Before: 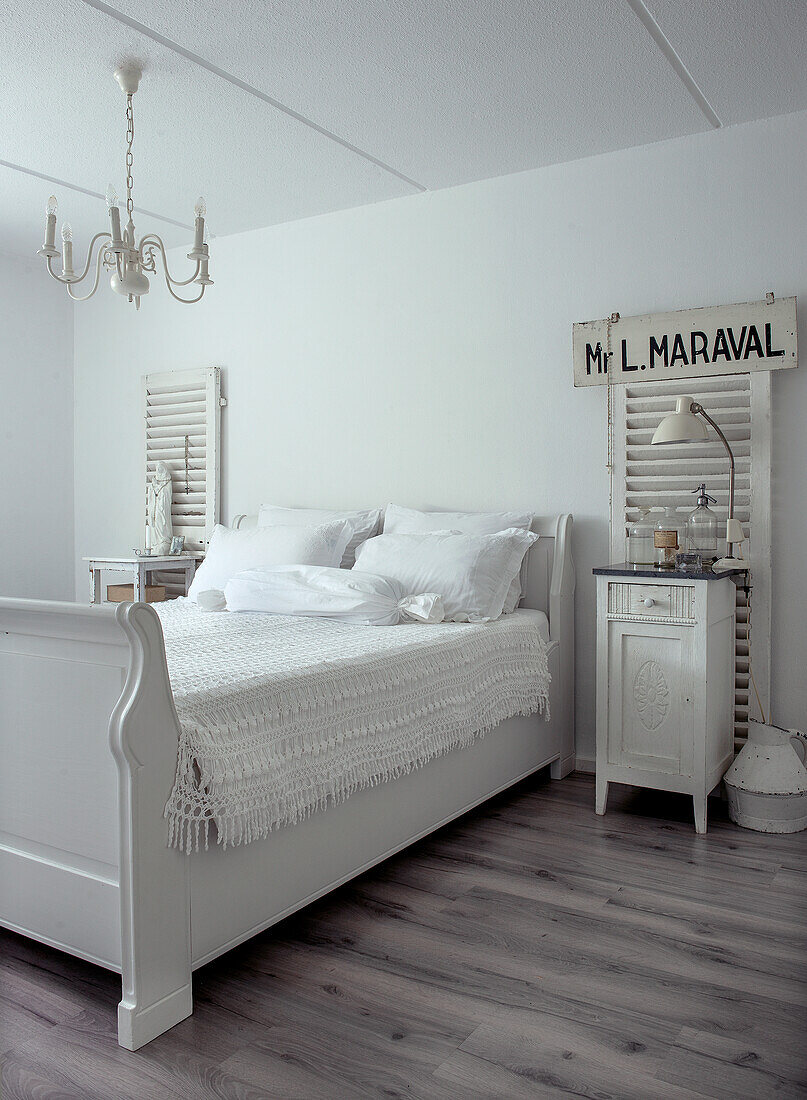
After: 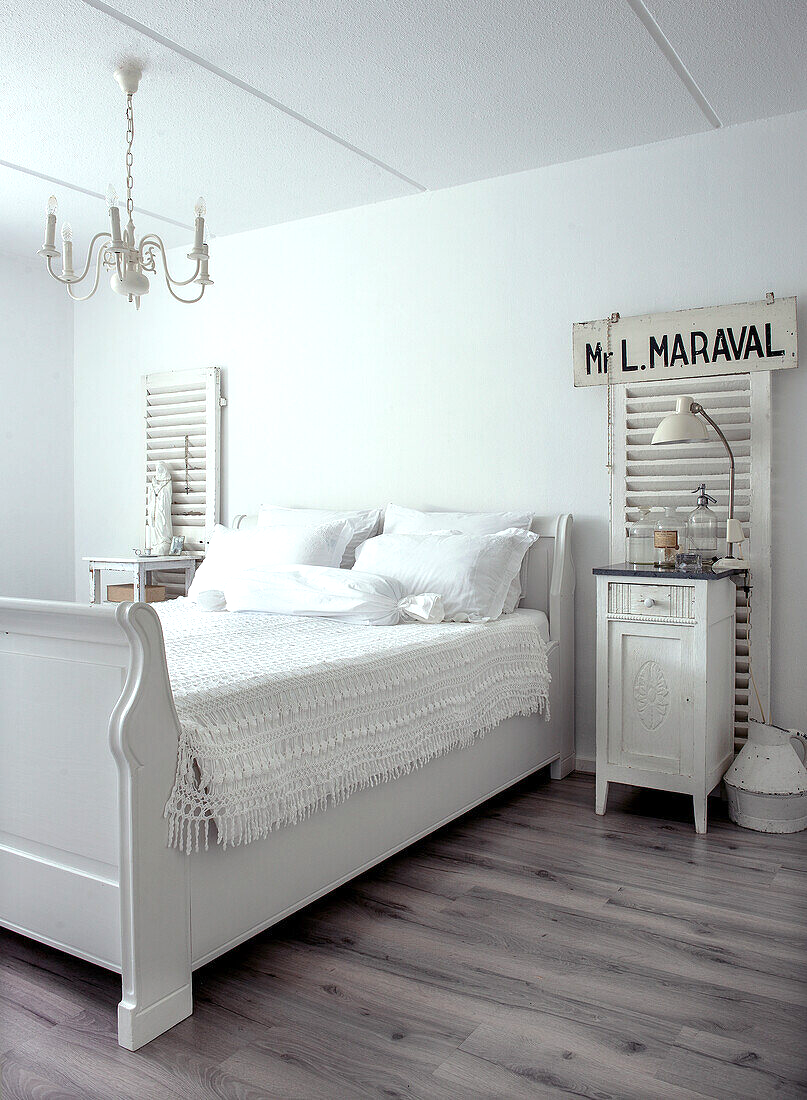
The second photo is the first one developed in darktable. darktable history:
exposure: exposure 0.485 EV, compensate exposure bias true, compensate highlight preservation false
